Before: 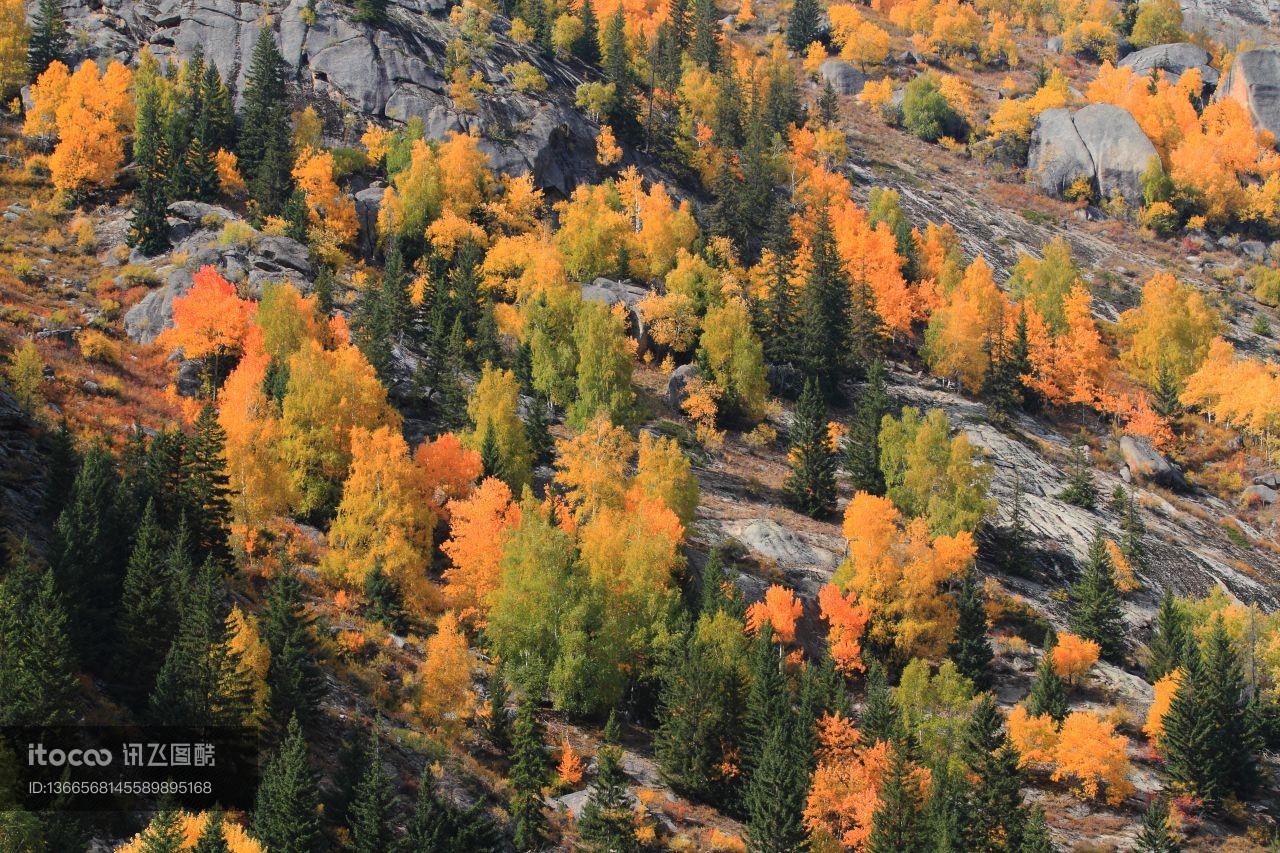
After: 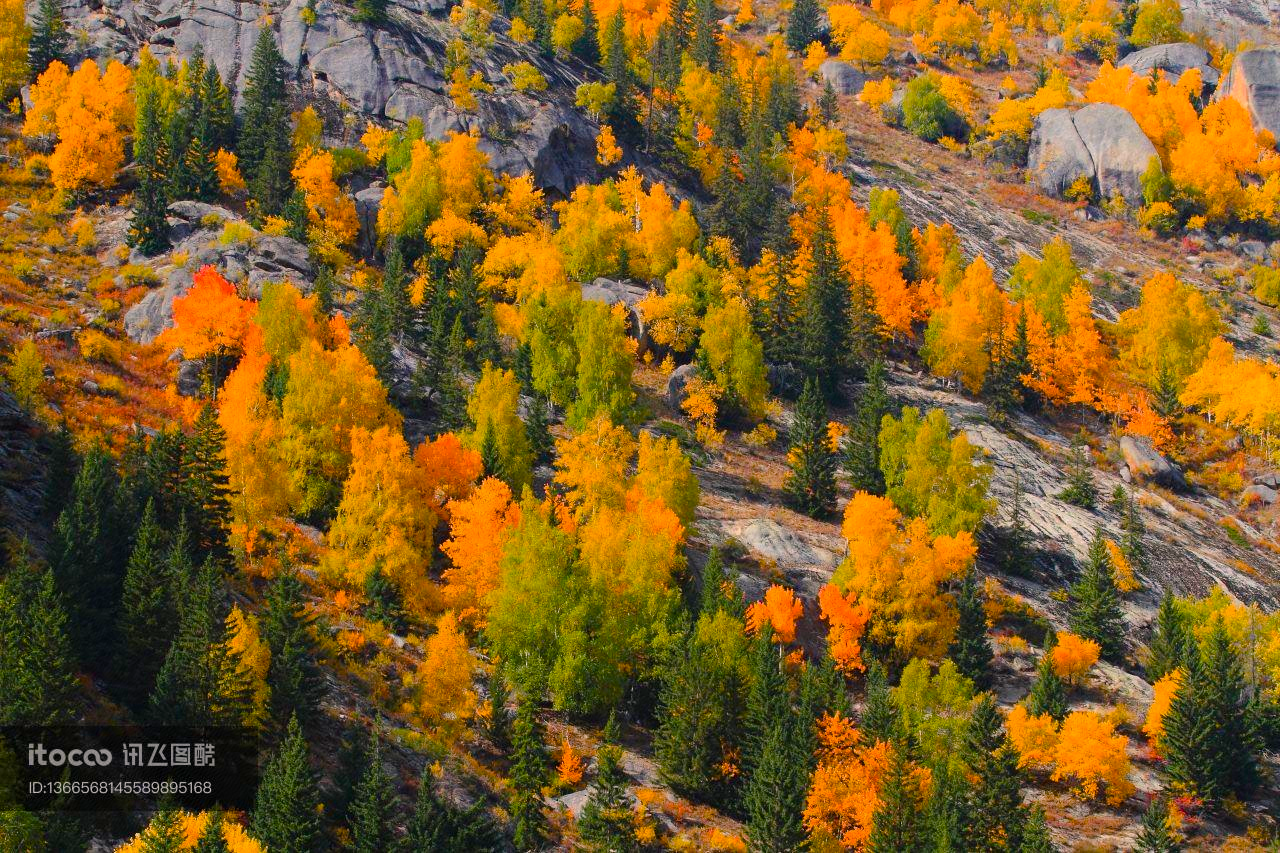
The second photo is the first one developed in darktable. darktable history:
color balance rgb: highlights gain › chroma 0.906%, highlights gain › hue 28.75°, perceptual saturation grading › global saturation 36.018%, perceptual saturation grading › shadows 34.566%, perceptual brilliance grading › global brilliance 2.509%, perceptual brilliance grading › highlights -2.88%, perceptual brilliance grading › shadows 3.179%, global vibrance 20%
tone equalizer: on, module defaults
